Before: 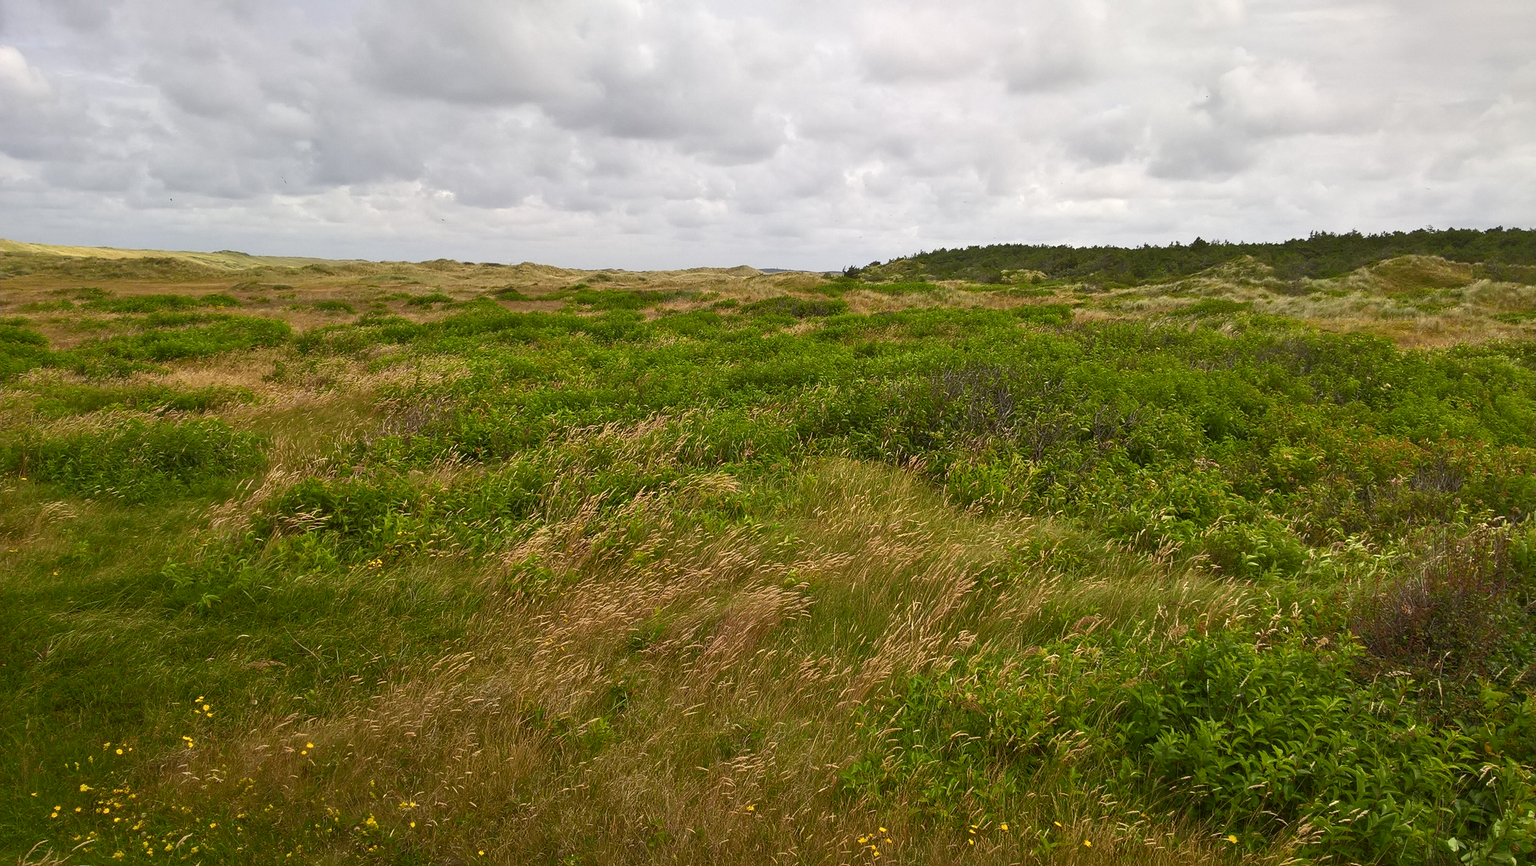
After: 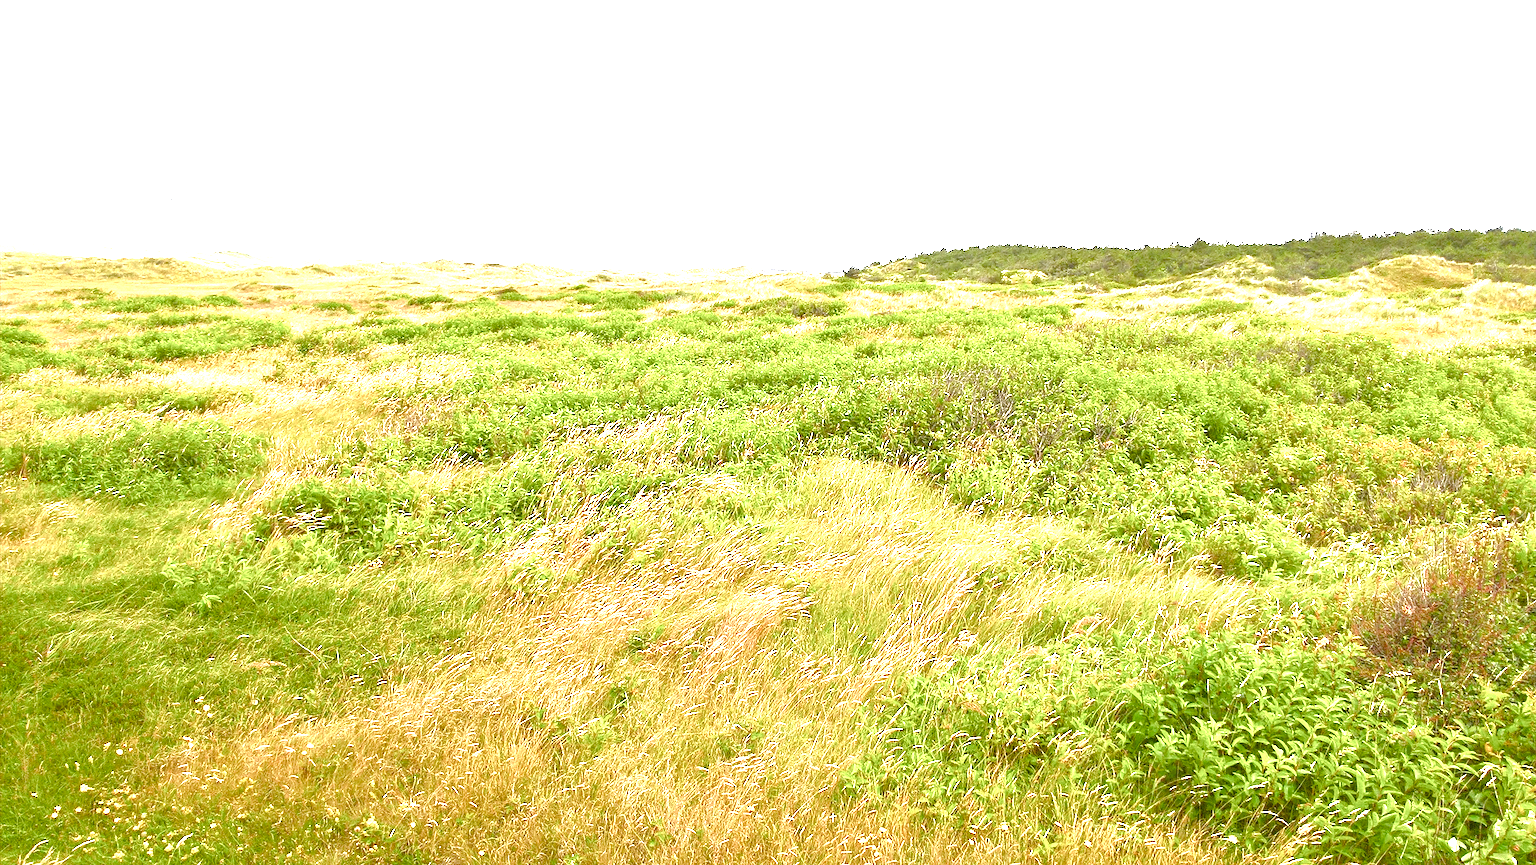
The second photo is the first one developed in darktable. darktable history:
exposure: black level correction 0, exposure 2.327 EV, compensate exposure bias true, compensate highlight preservation false
color balance rgb: perceptual saturation grading › global saturation 20%, perceptual saturation grading › highlights -50%, perceptual saturation grading › shadows 30%, perceptual brilliance grading › global brilliance 10%, perceptual brilliance grading › shadows 15%
